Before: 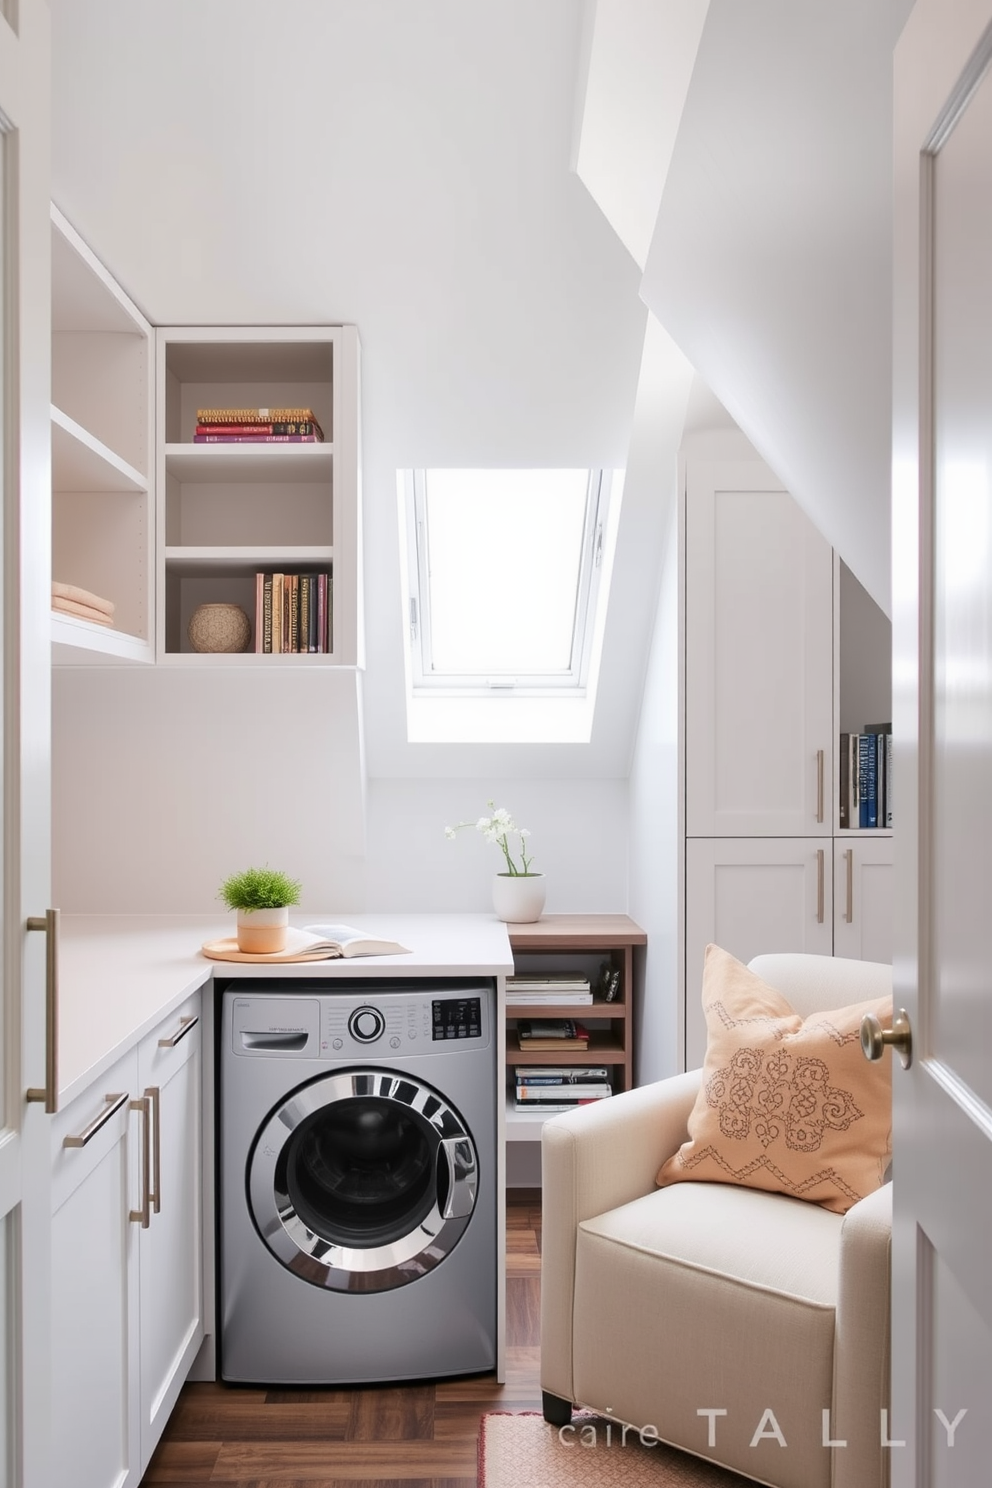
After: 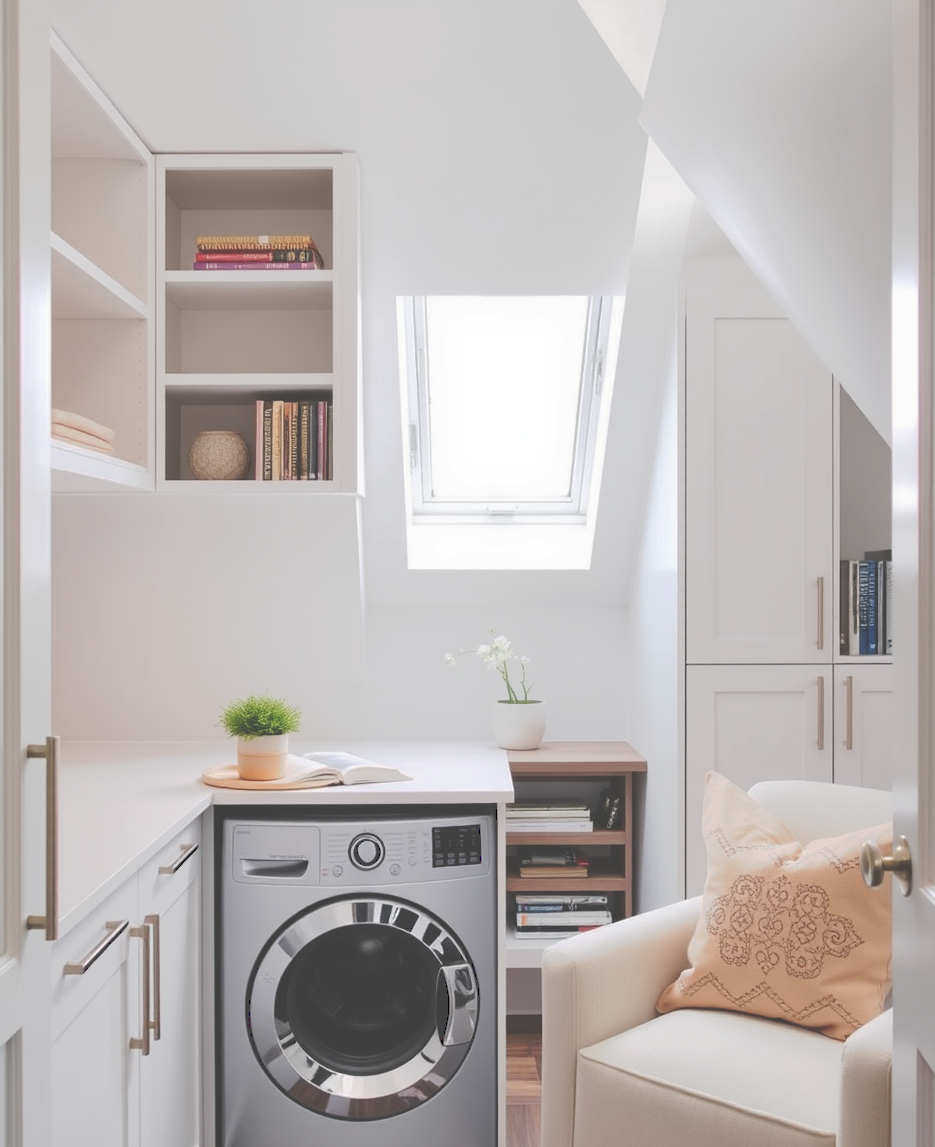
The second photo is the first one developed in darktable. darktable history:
tone curve: curves: ch0 [(0, 0) (0.003, 0.264) (0.011, 0.264) (0.025, 0.265) (0.044, 0.269) (0.069, 0.273) (0.1, 0.28) (0.136, 0.292) (0.177, 0.309) (0.224, 0.336) (0.277, 0.371) (0.335, 0.412) (0.399, 0.469) (0.468, 0.533) (0.543, 0.595) (0.623, 0.66) (0.709, 0.73) (0.801, 0.8) (0.898, 0.854) (1, 1)], preserve colors none
crop and rotate: angle 0.03°, top 11.643%, right 5.651%, bottom 11.189%
